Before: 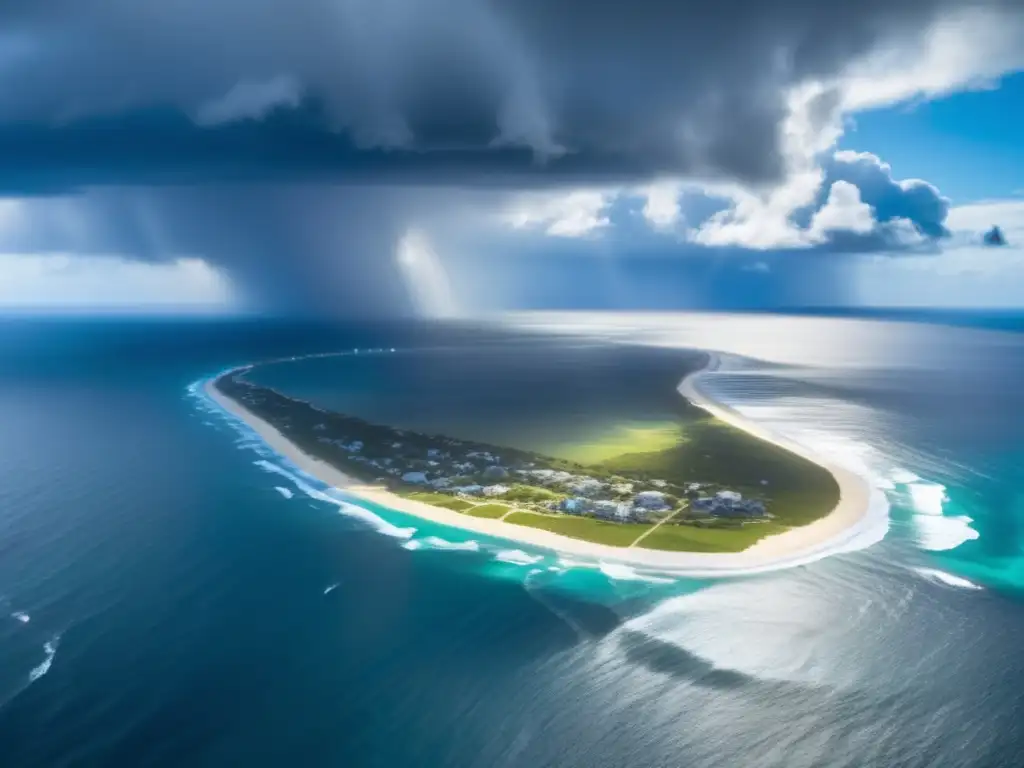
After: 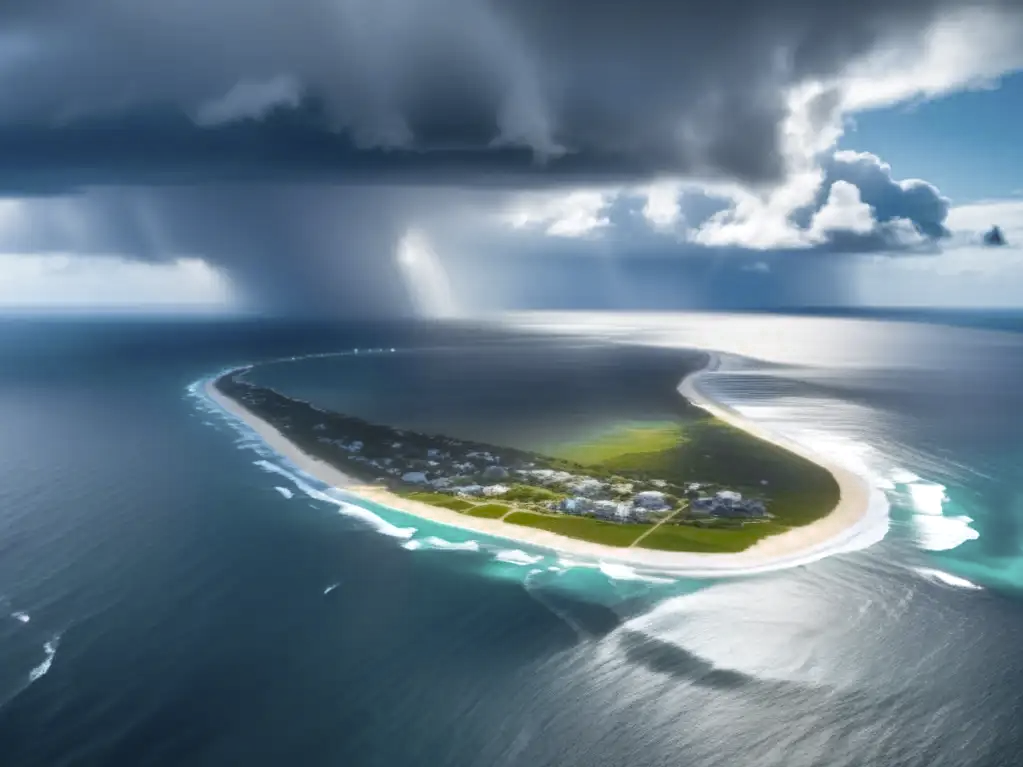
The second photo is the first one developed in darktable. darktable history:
color zones: curves: ch0 [(0, 0.48) (0.209, 0.398) (0.305, 0.332) (0.429, 0.493) (0.571, 0.5) (0.714, 0.5) (0.857, 0.5) (1, 0.48)]; ch1 [(0, 0.633) (0.143, 0.586) (0.286, 0.489) (0.429, 0.448) (0.571, 0.31) (0.714, 0.335) (0.857, 0.492) (1, 0.633)]; ch2 [(0, 0.448) (0.143, 0.498) (0.286, 0.5) (0.429, 0.5) (0.571, 0.5) (0.714, 0.5) (0.857, 0.5) (1, 0.448)]
crop: left 0.03%
contrast equalizer: y [[0.528 ×6], [0.514 ×6], [0.362 ×6], [0 ×6], [0 ×6]]
